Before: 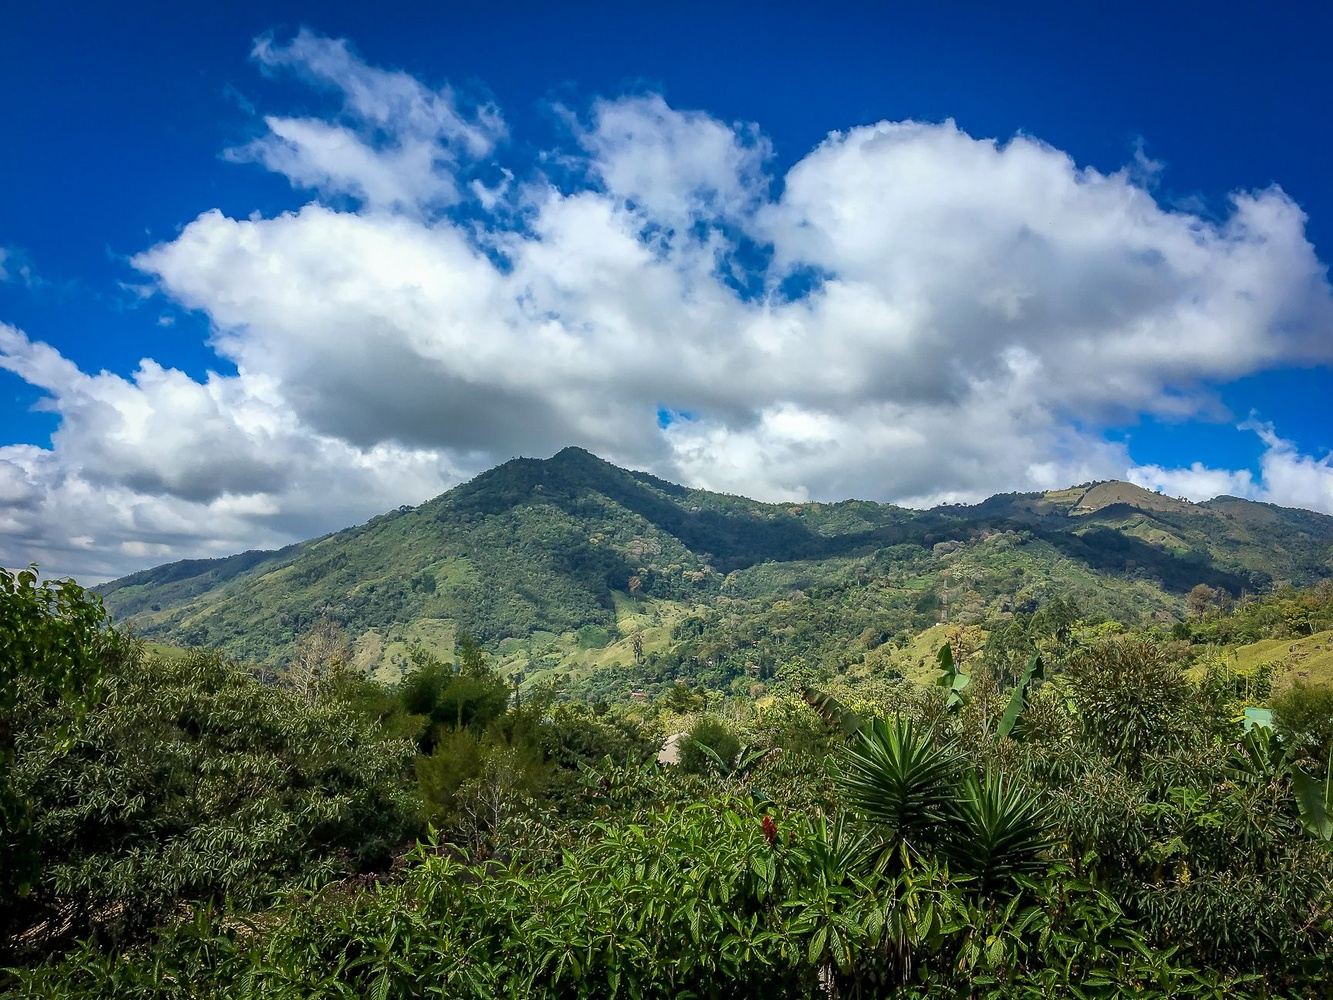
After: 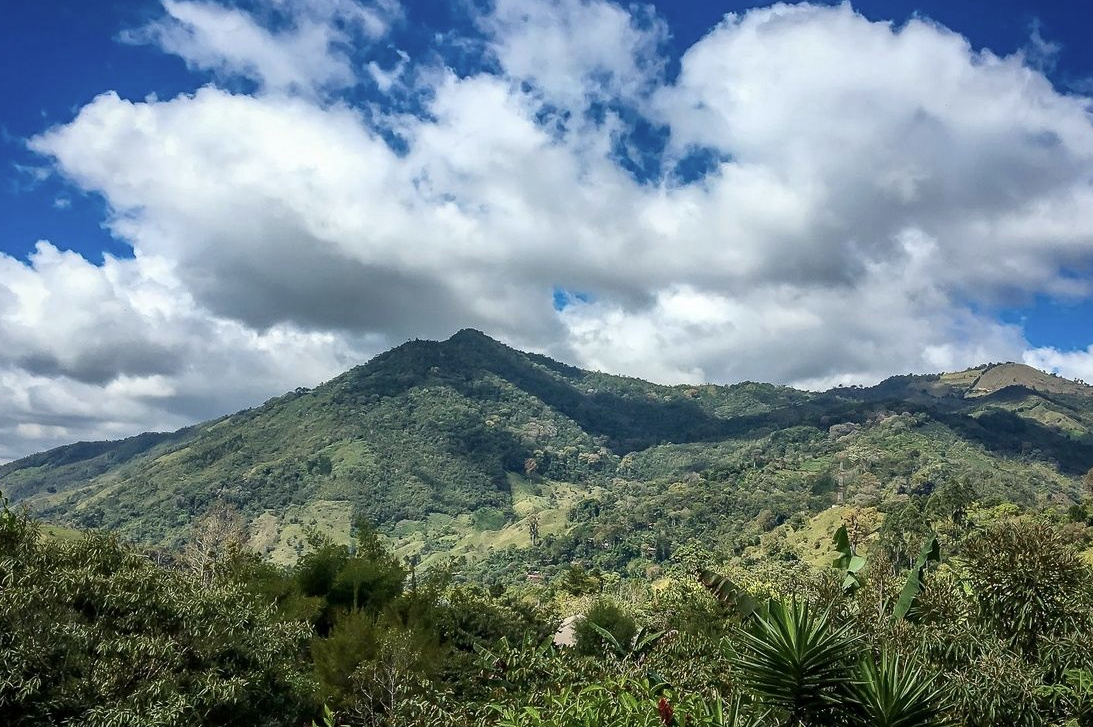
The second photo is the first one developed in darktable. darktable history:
crop: left 7.856%, top 11.836%, right 10.12%, bottom 15.387%
contrast brightness saturation: contrast 0.11, saturation -0.17
